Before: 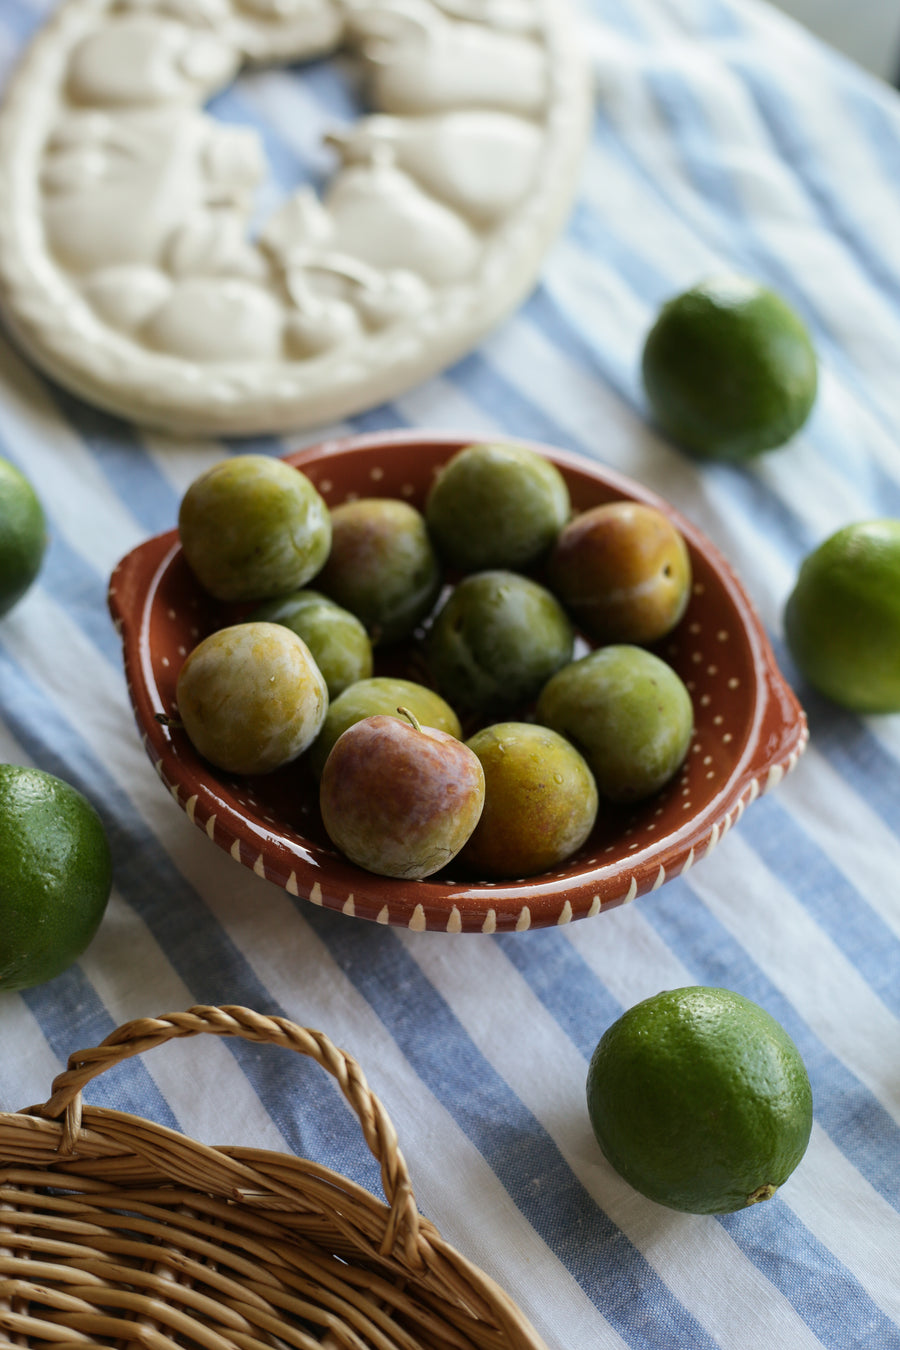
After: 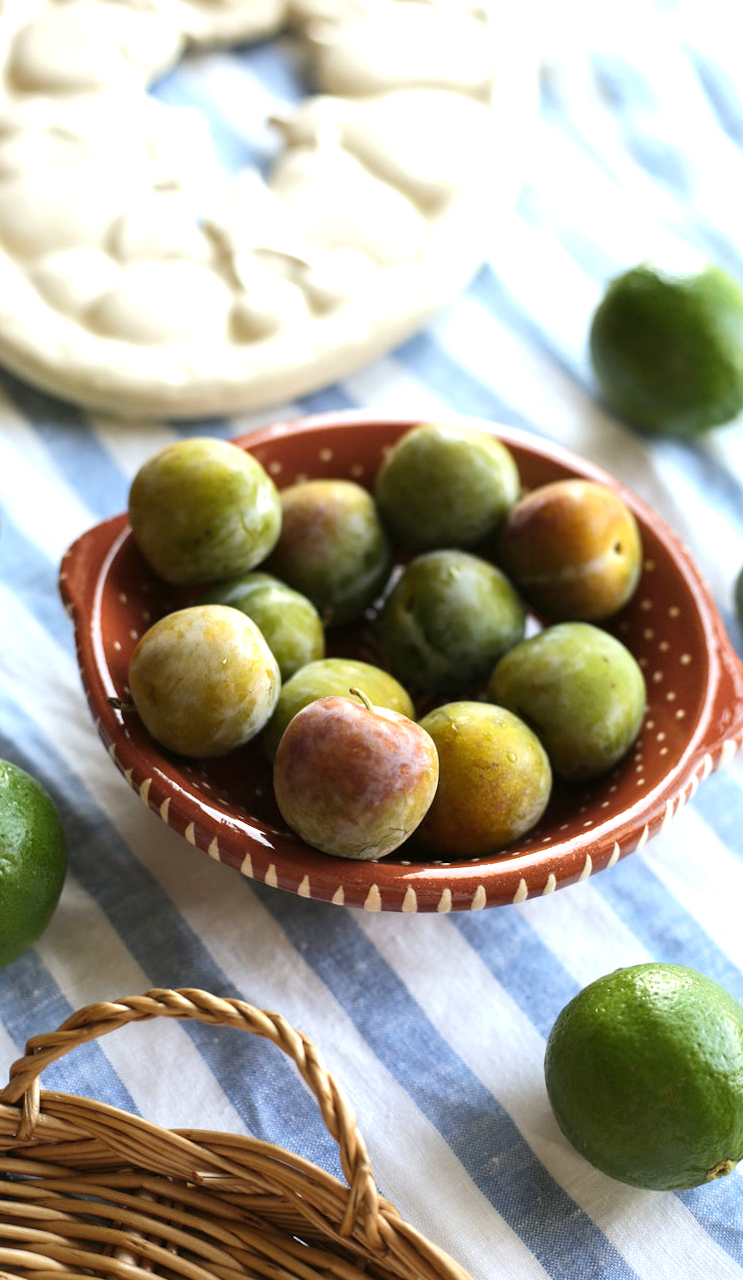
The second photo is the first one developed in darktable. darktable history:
crop and rotate: angle 0.806°, left 4.488%, top 0.516%, right 11.125%, bottom 2.611%
exposure: black level correction 0, exposure 0.87 EV, compensate exposure bias true, compensate highlight preservation false
